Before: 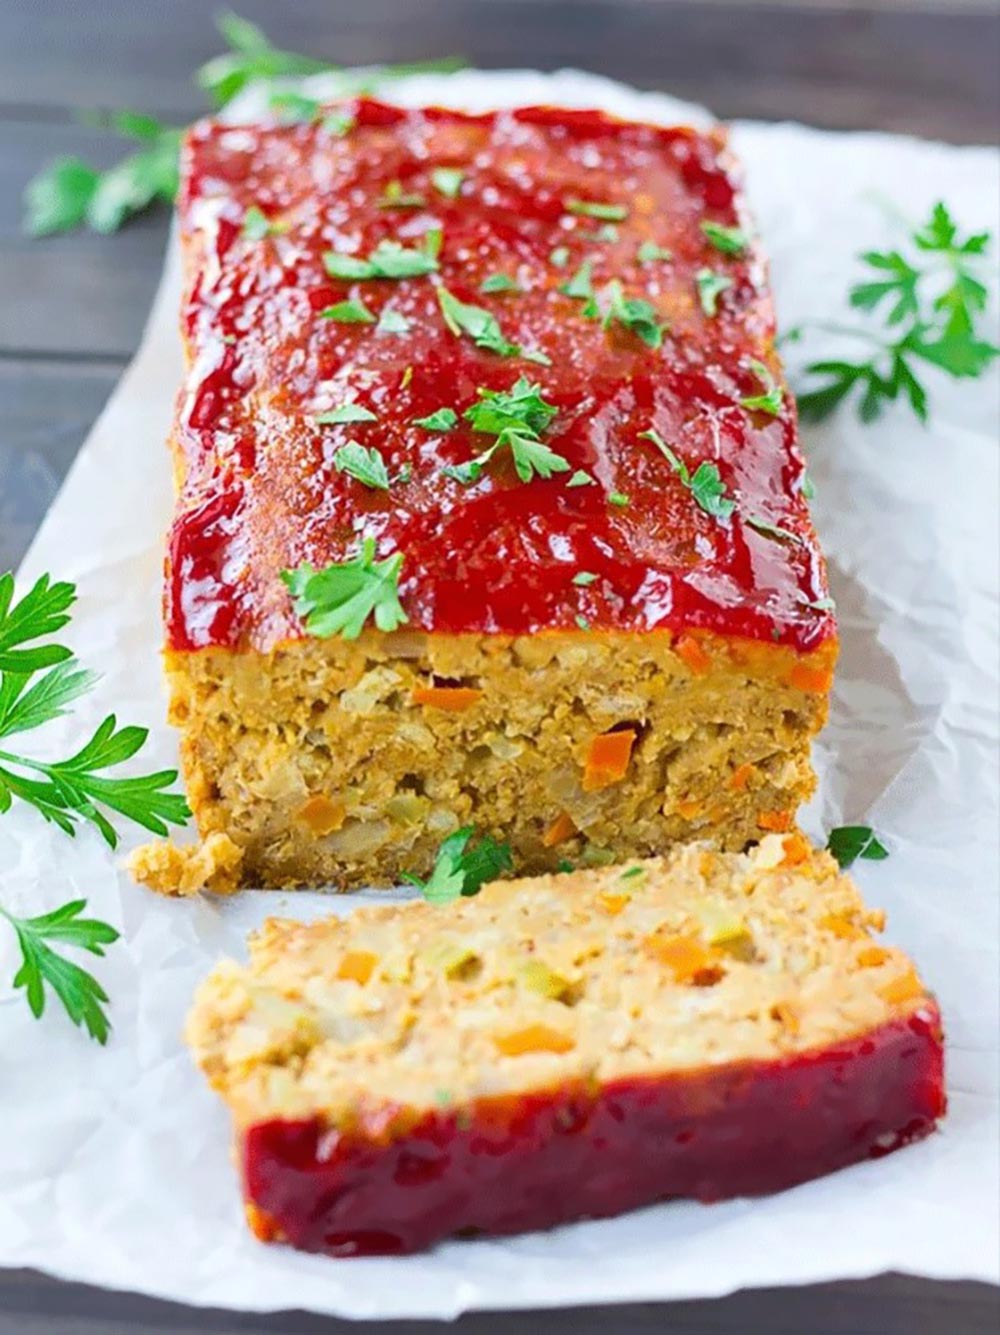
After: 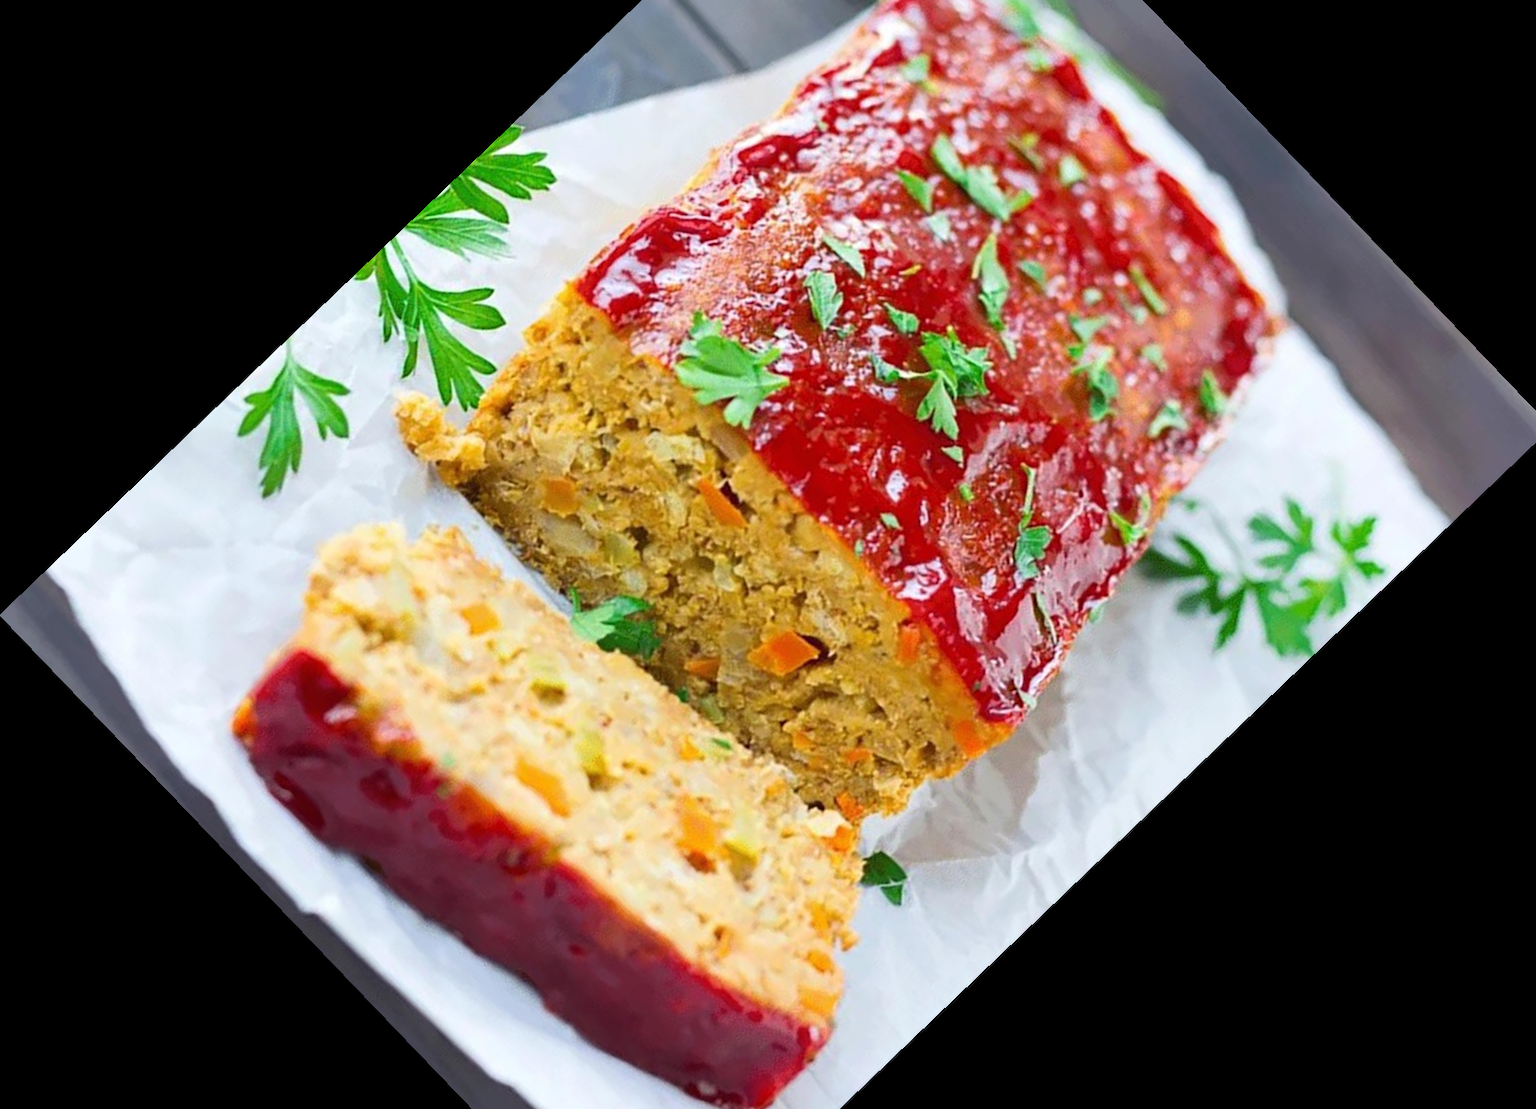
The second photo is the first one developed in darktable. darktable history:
levels: levels [0, 0.499, 1]
crop and rotate: angle -46.26°, top 16.234%, right 0.912%, bottom 11.704%
tone equalizer: on, module defaults
